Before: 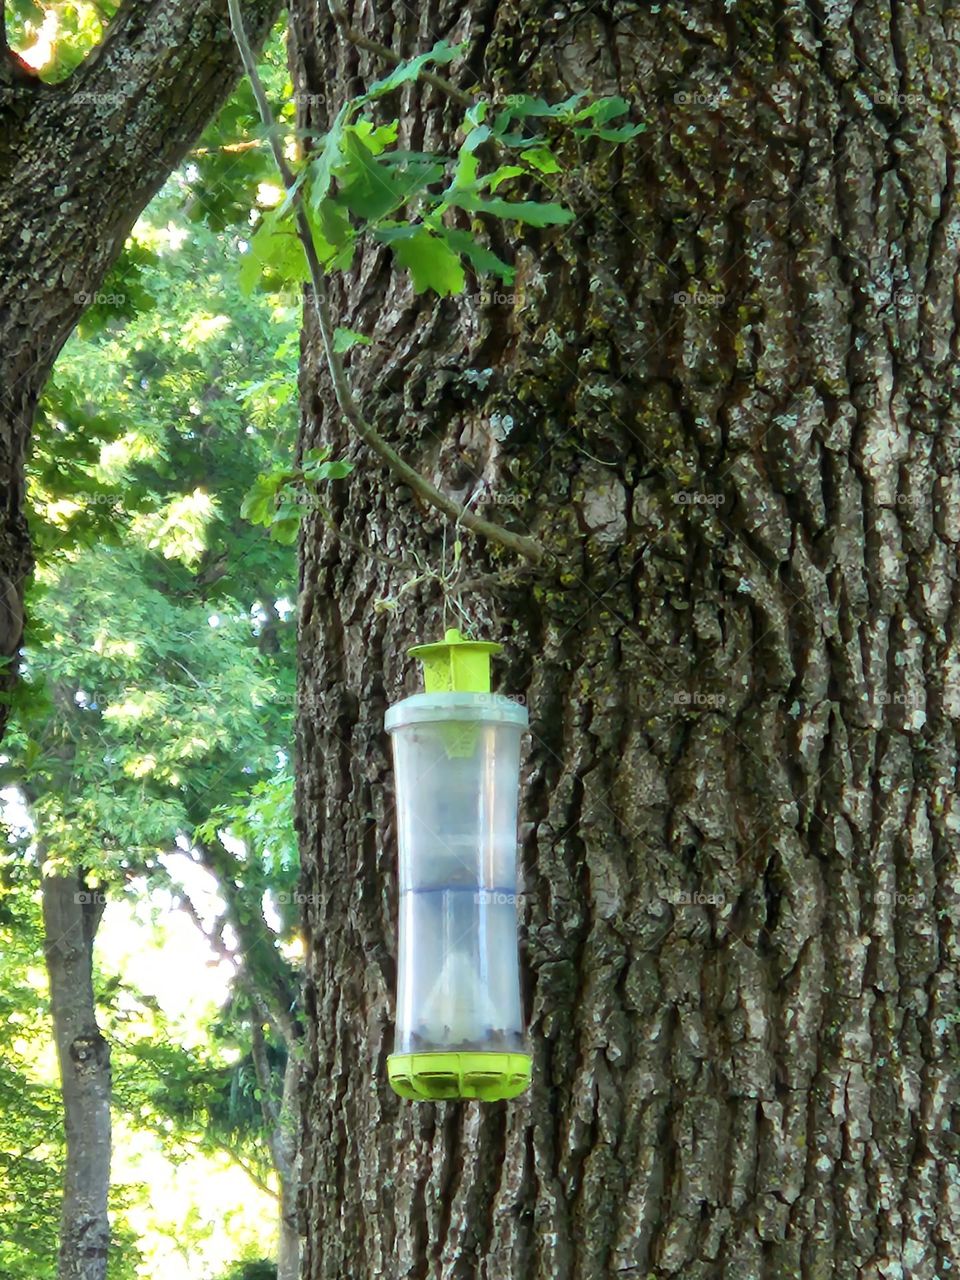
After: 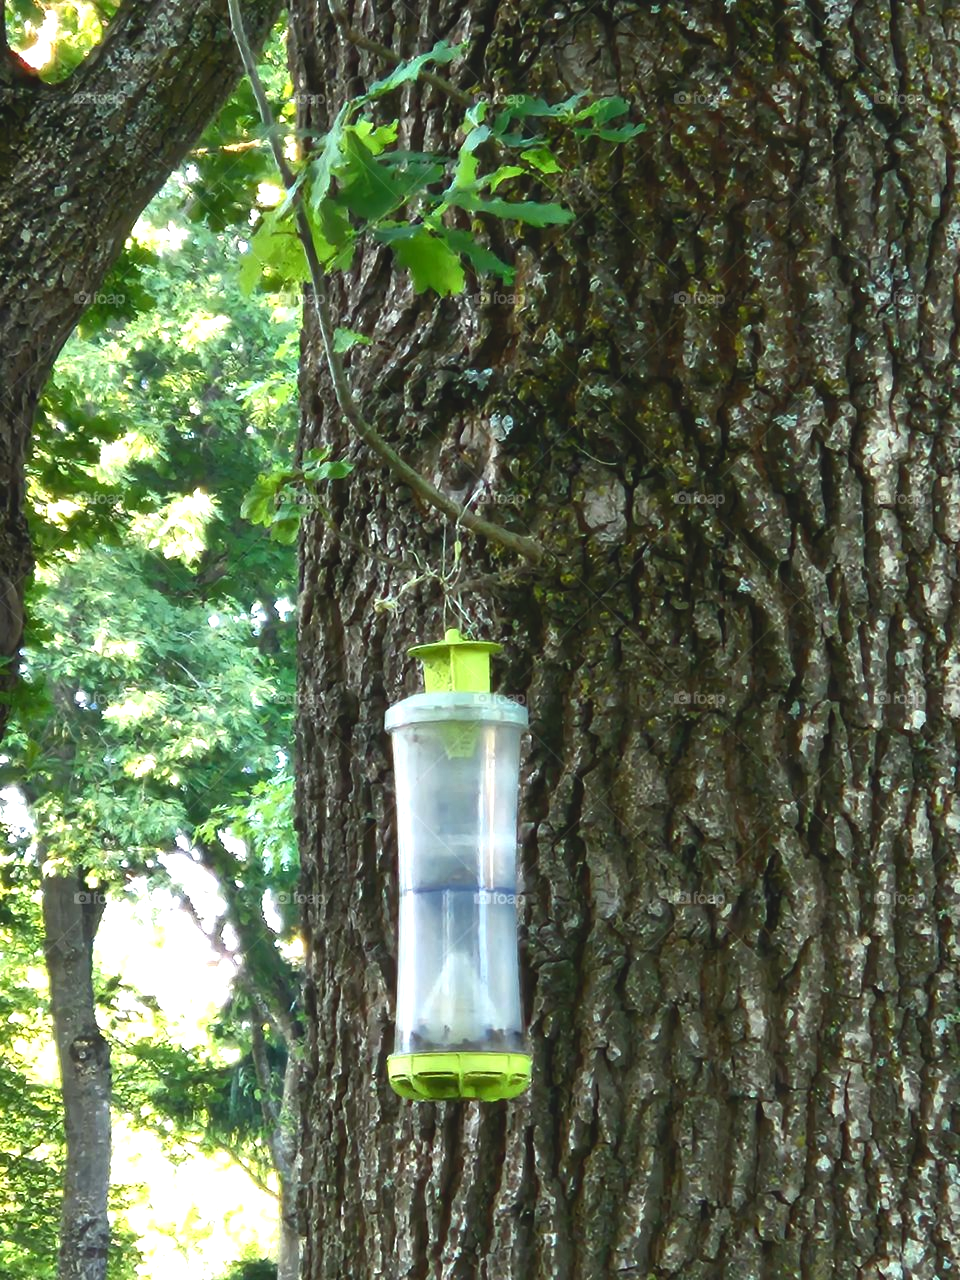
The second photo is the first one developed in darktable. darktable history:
tone curve: curves: ch0 [(0, 0.081) (0.483, 0.453) (0.881, 0.992)], color space Lab, independent channels, preserve colors none
